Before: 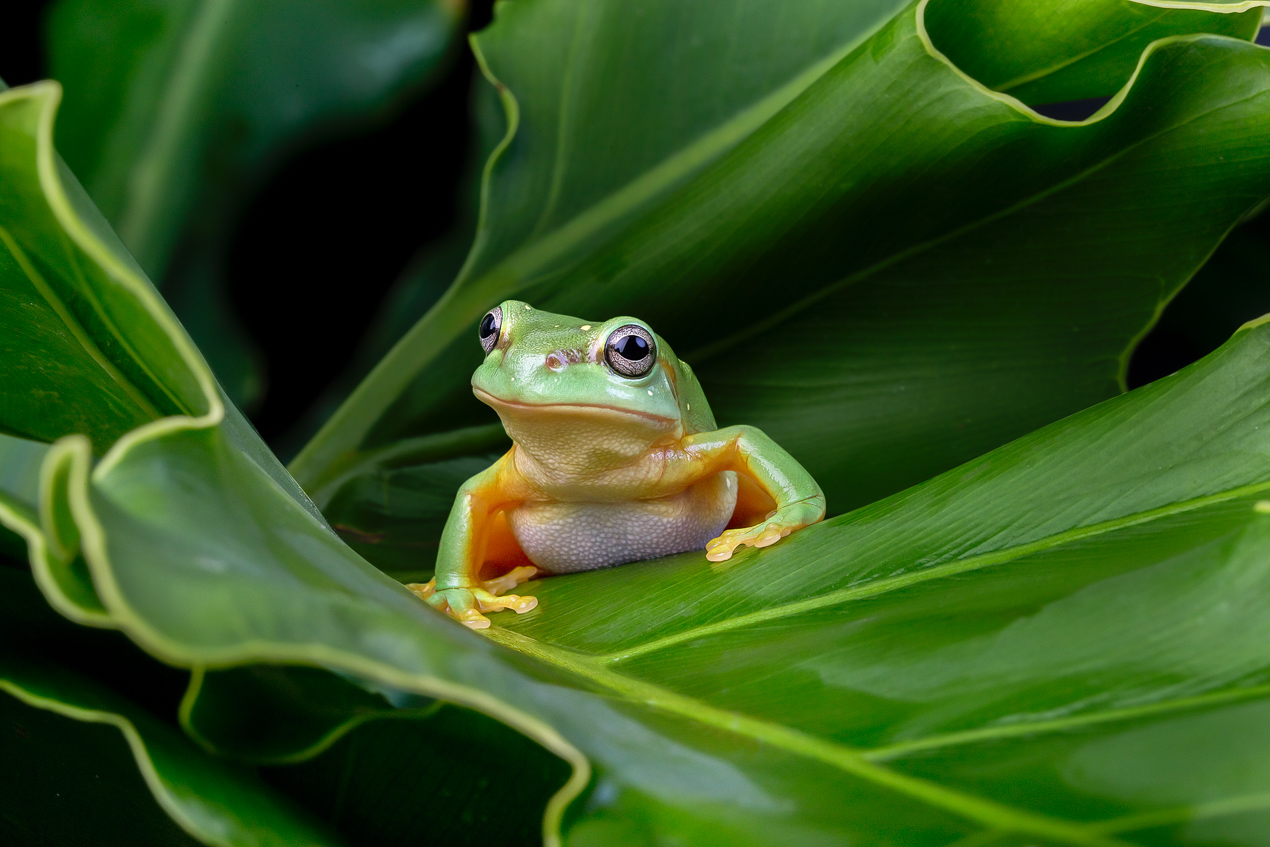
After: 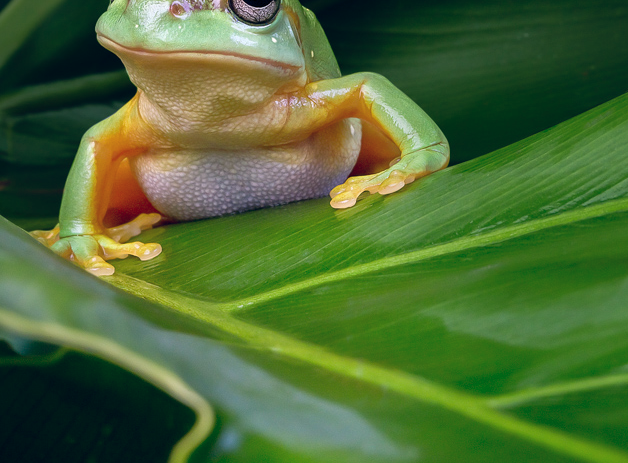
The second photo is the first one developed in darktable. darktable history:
color balance rgb: shadows lift › hue 87.51°, highlights gain › chroma 1.62%, highlights gain › hue 55.1°, global offset › chroma 0.1%, global offset › hue 253.66°, linear chroma grading › global chroma 0.5%
crop: left 29.672%, top 41.786%, right 20.851%, bottom 3.487%
white balance: red 0.984, blue 1.059
